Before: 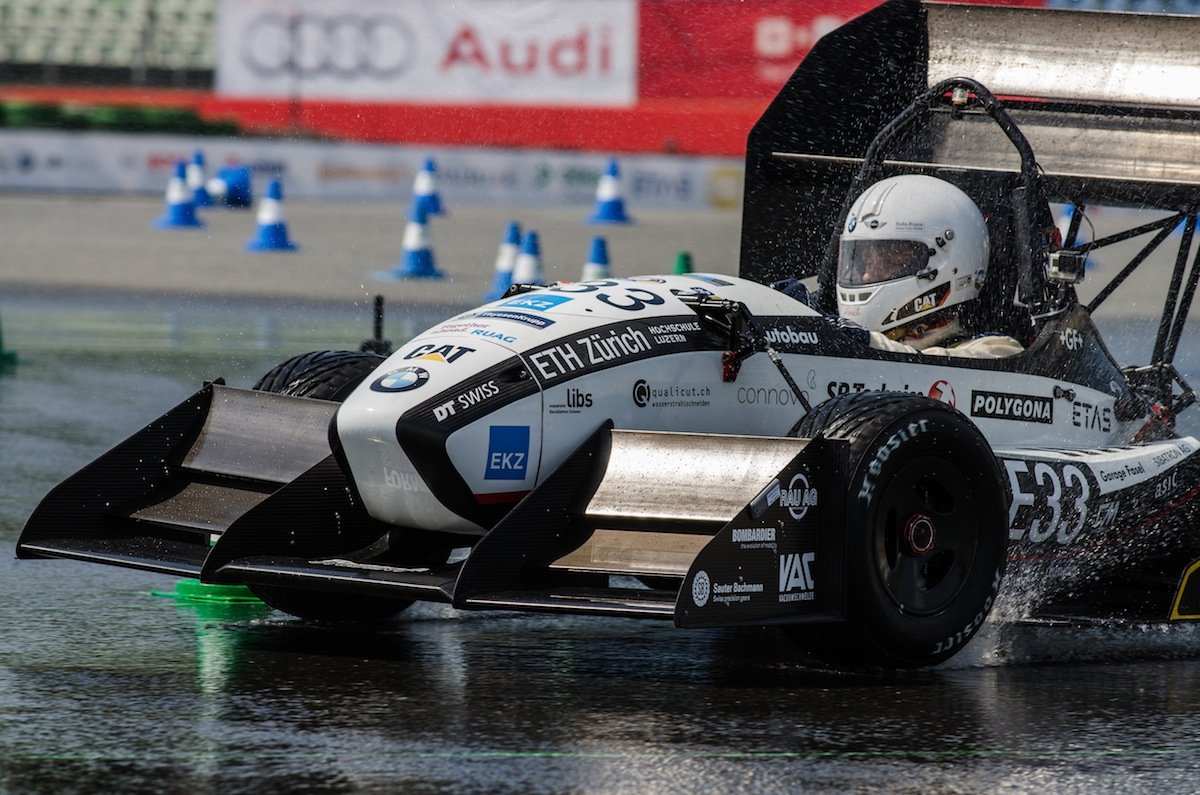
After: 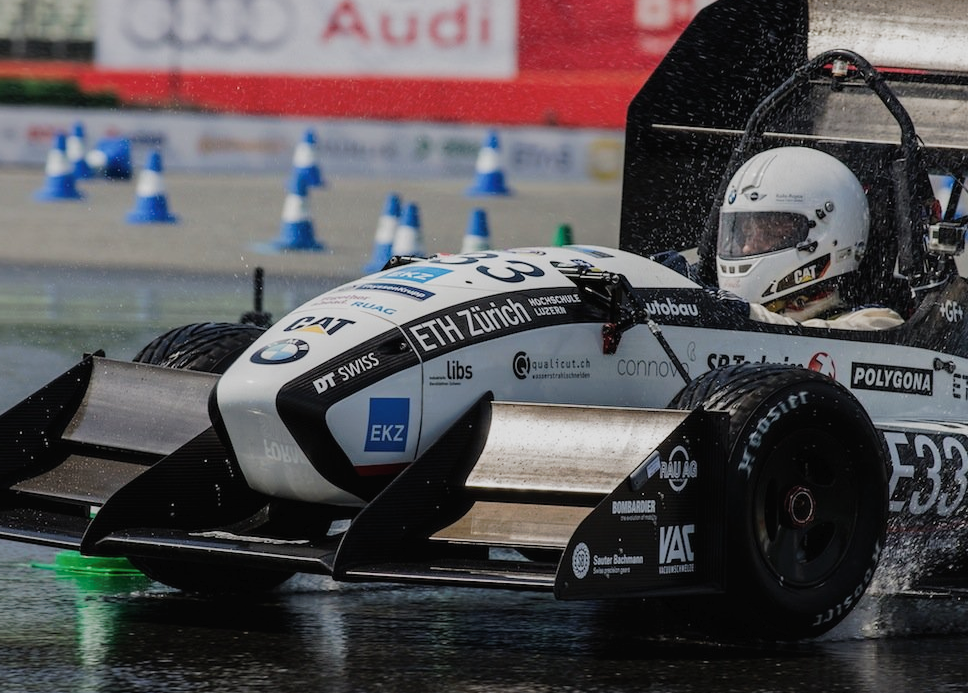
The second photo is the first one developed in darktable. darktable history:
crop: left 10.01%, top 3.542%, right 9.288%, bottom 9.265%
filmic rgb: black relative exposure -11.37 EV, white relative exposure 3.25 EV, hardness 6.7, preserve chrominance RGB euclidean norm, color science v5 (2021), contrast in shadows safe, contrast in highlights safe
tone curve: curves: ch0 [(0, 0) (0.003, 0.013) (0.011, 0.017) (0.025, 0.028) (0.044, 0.049) (0.069, 0.07) (0.1, 0.103) (0.136, 0.143) (0.177, 0.186) (0.224, 0.232) (0.277, 0.282) (0.335, 0.333) (0.399, 0.405) (0.468, 0.477) (0.543, 0.54) (0.623, 0.627) (0.709, 0.709) (0.801, 0.798) (0.898, 0.902) (1, 1)], preserve colors none
